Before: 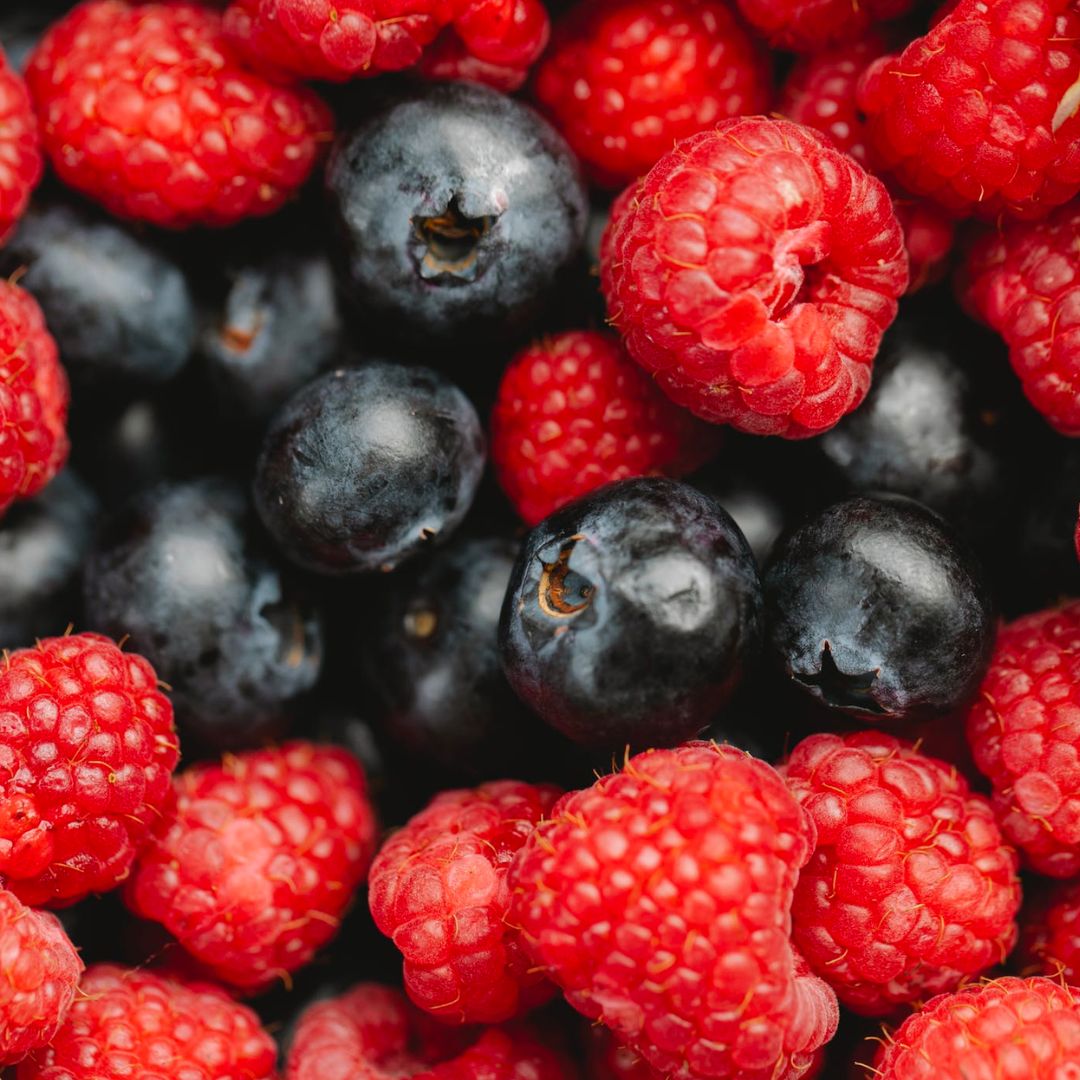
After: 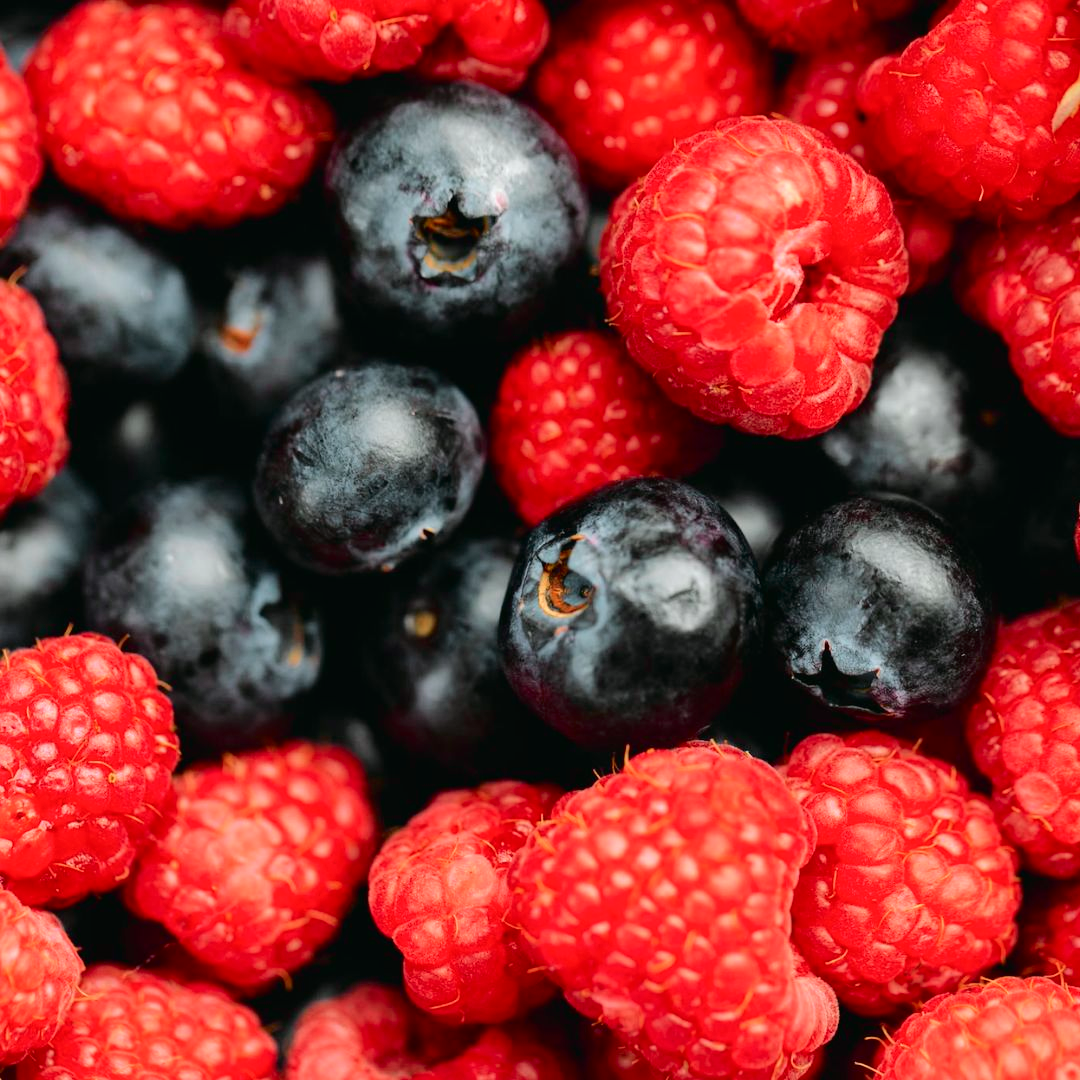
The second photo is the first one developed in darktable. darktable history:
tone curve: curves: ch0 [(0, 0) (0.051, 0.021) (0.11, 0.069) (0.25, 0.268) (0.427, 0.504) (0.715, 0.788) (0.908, 0.946) (1, 1)]; ch1 [(0, 0) (0.35, 0.29) (0.417, 0.352) (0.442, 0.421) (0.483, 0.474) (0.494, 0.485) (0.504, 0.501) (0.536, 0.551) (0.566, 0.596) (1, 1)]; ch2 [(0, 0) (0.48, 0.48) (0.504, 0.5) (0.53, 0.528) (0.554, 0.584) (0.642, 0.684) (0.824, 0.815) (1, 1)], color space Lab, independent channels, preserve colors none
